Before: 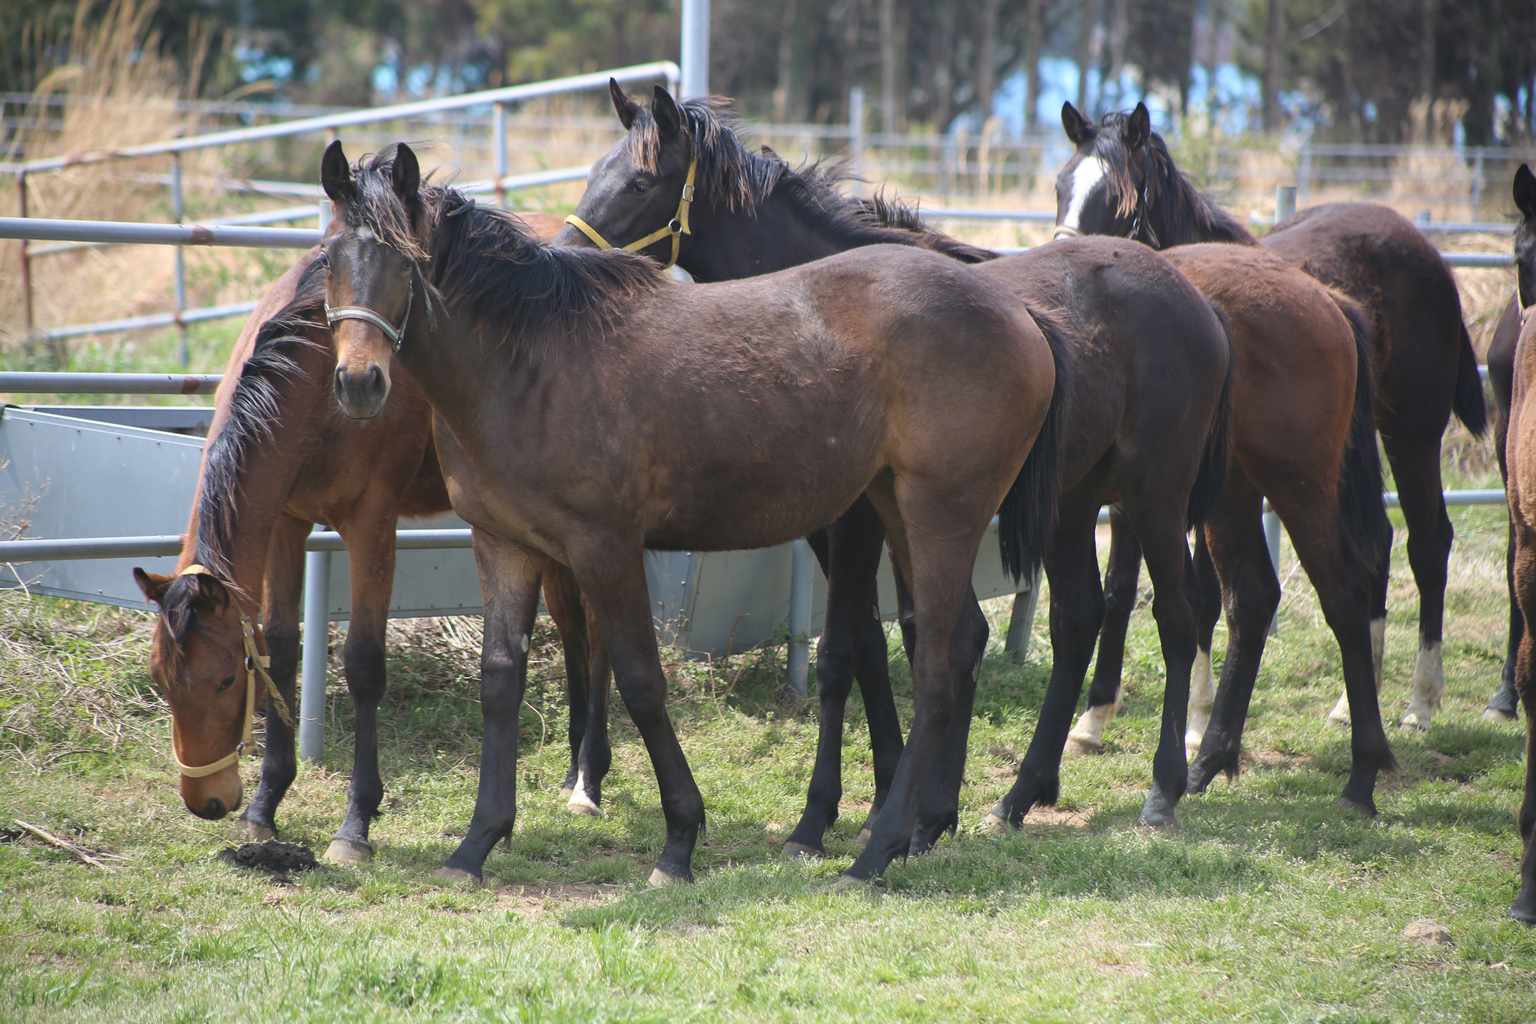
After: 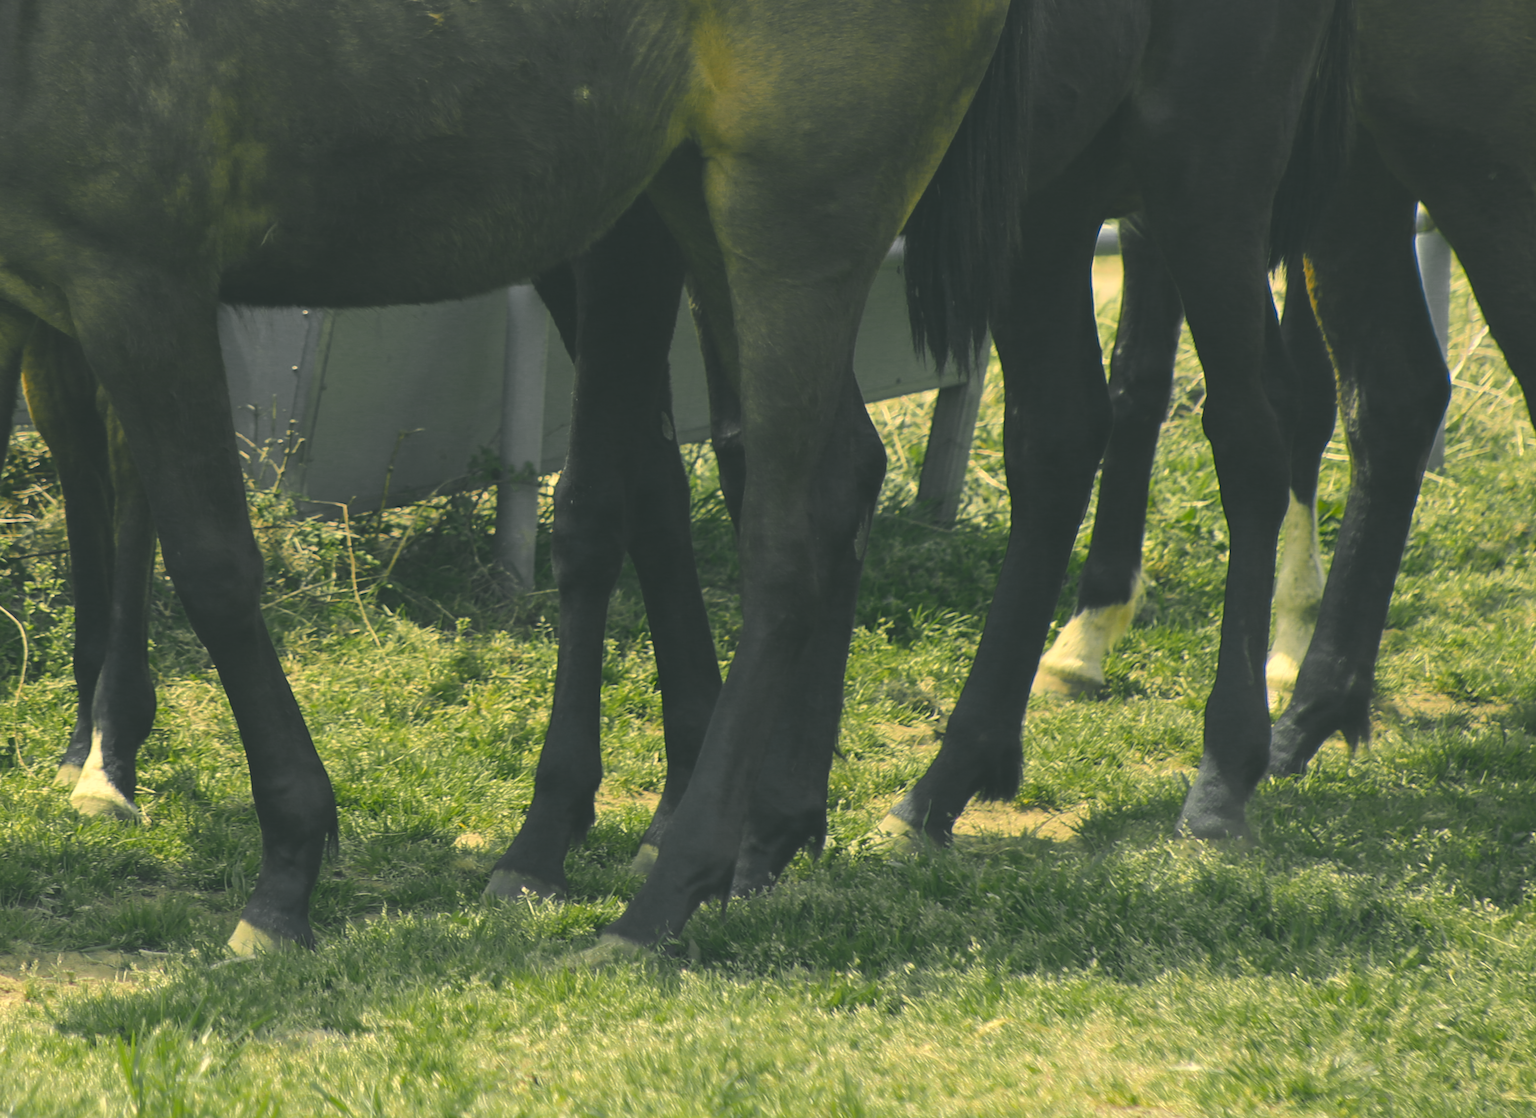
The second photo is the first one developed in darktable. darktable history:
exposure: black level correction -0.029, compensate exposure bias true, compensate highlight preservation false
base curve: curves: ch0 [(0, 0) (0.235, 0.266) (0.503, 0.496) (0.786, 0.72) (1, 1)]
color zones: curves: ch0 [(0.035, 0.242) (0.25, 0.5) (0.384, 0.214) (0.488, 0.255) (0.75, 0.5)]; ch1 [(0.063, 0.379) (0.25, 0.5) (0.354, 0.201) (0.489, 0.085) (0.729, 0.271)]; ch2 [(0.25, 0.5) (0.38, 0.517) (0.442, 0.51) (0.735, 0.456)]
color balance rgb: shadows lift › hue 84.66°, perceptual saturation grading › global saturation 20%, perceptual saturation grading › highlights -25.263%, perceptual saturation grading › shadows 49.903%, global vibrance 20%
crop: left 34.573%, top 38.357%, right 13.742%, bottom 5.179%
color correction: highlights a* 2.1, highlights b* 34.61, shadows a* -36.44, shadows b* -6.2
